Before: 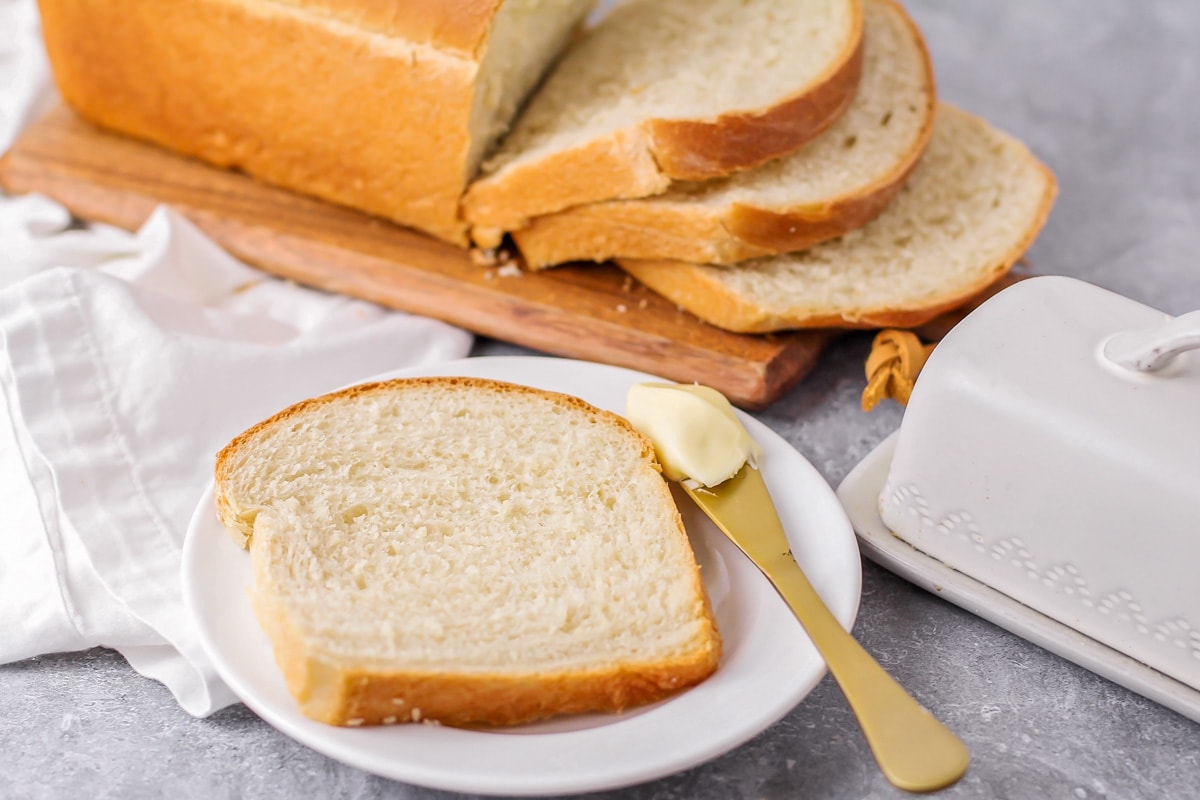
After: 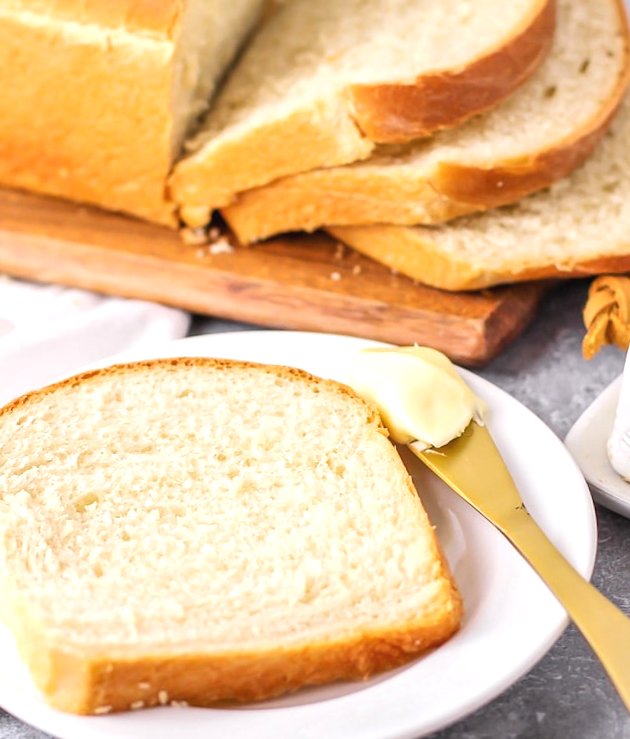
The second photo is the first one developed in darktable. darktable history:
rotate and perspective: rotation -4.57°, crop left 0.054, crop right 0.944, crop top 0.087, crop bottom 0.914
exposure: black level correction -0.002, exposure 0.54 EV, compensate highlight preservation false
crop: left 21.496%, right 22.254%
